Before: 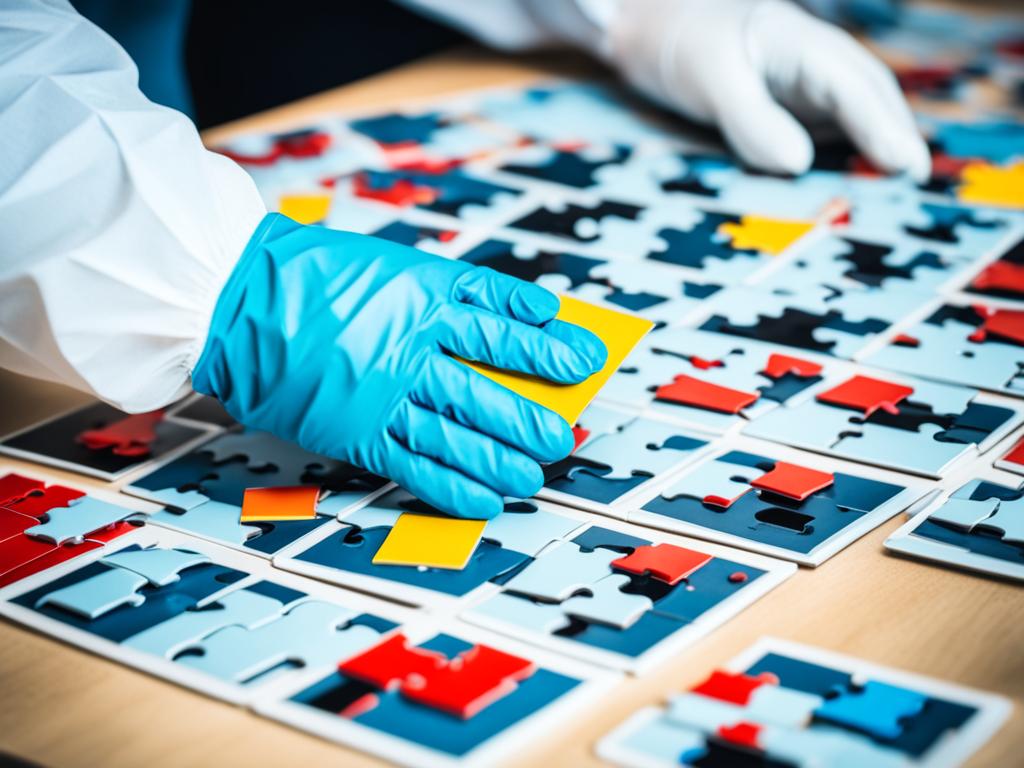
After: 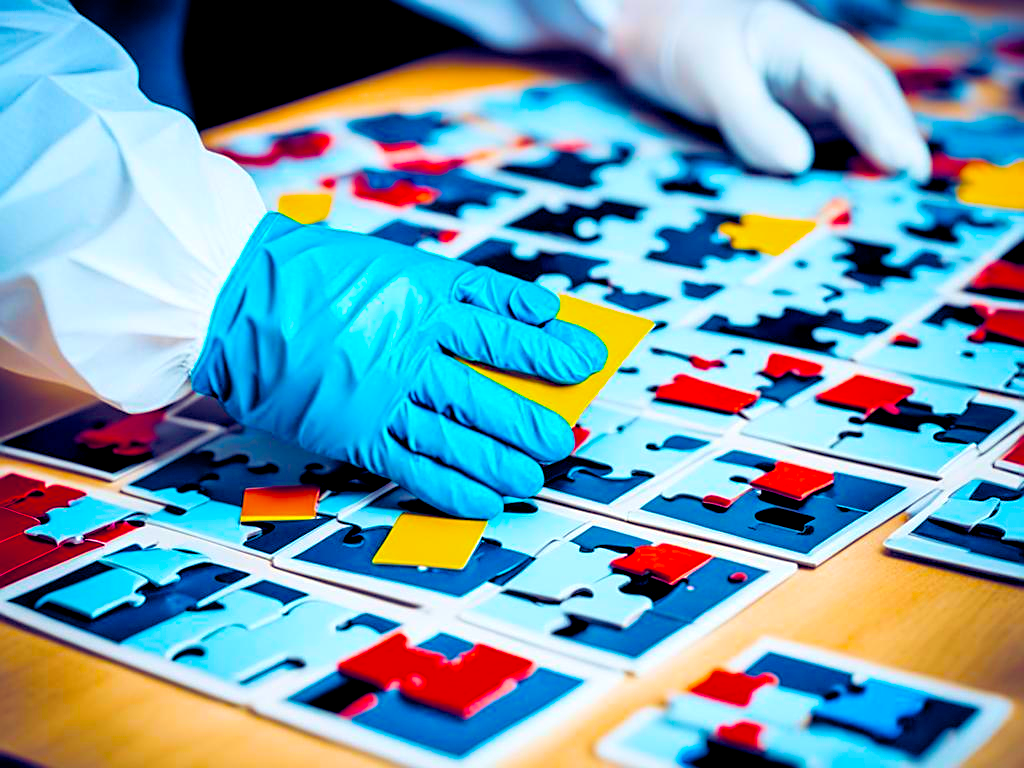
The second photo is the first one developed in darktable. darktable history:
sharpen: on, module defaults
color balance rgb: shadows lift › luminance 0.63%, shadows lift › chroma 6.933%, shadows lift › hue 298.36°, global offset › luminance -0.279%, global offset › chroma 0.304%, global offset › hue 261.46°, linear chroma grading › shadows -8.287%, linear chroma grading › global chroma 9.775%, perceptual saturation grading › global saturation 64.17%, perceptual saturation grading › highlights 49.842%, perceptual saturation grading › shadows 29.47%, global vibrance 9.589%
velvia: on, module defaults
